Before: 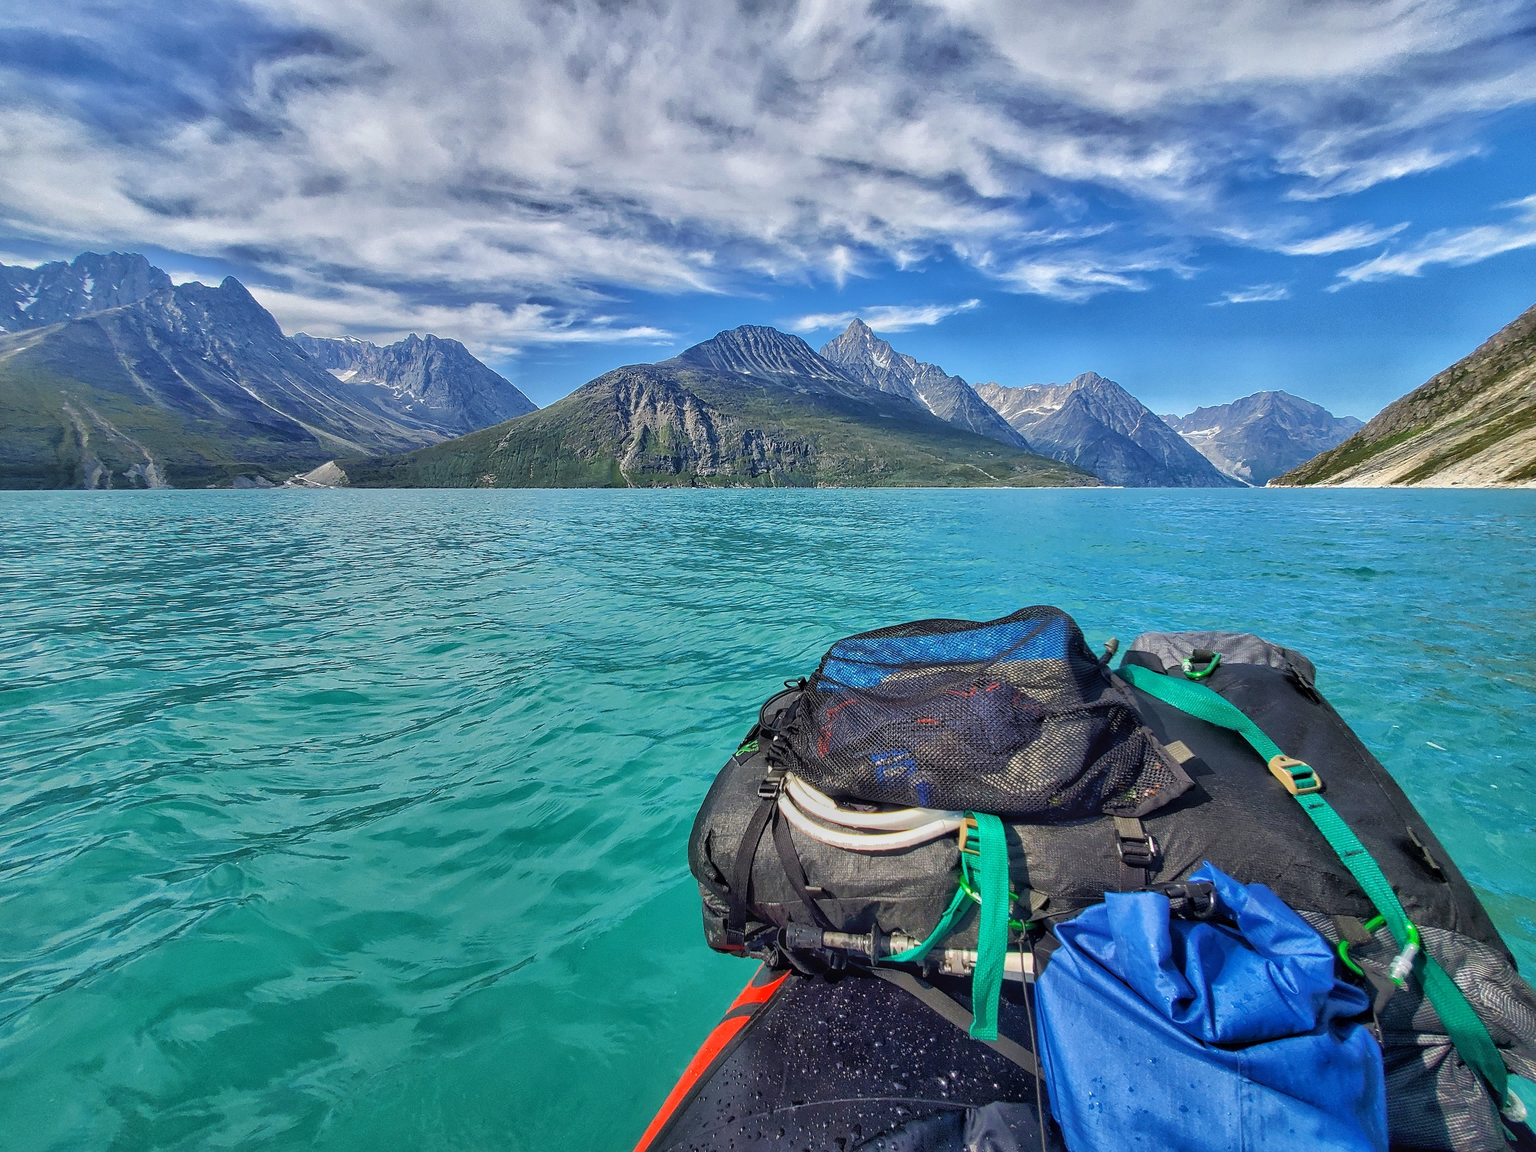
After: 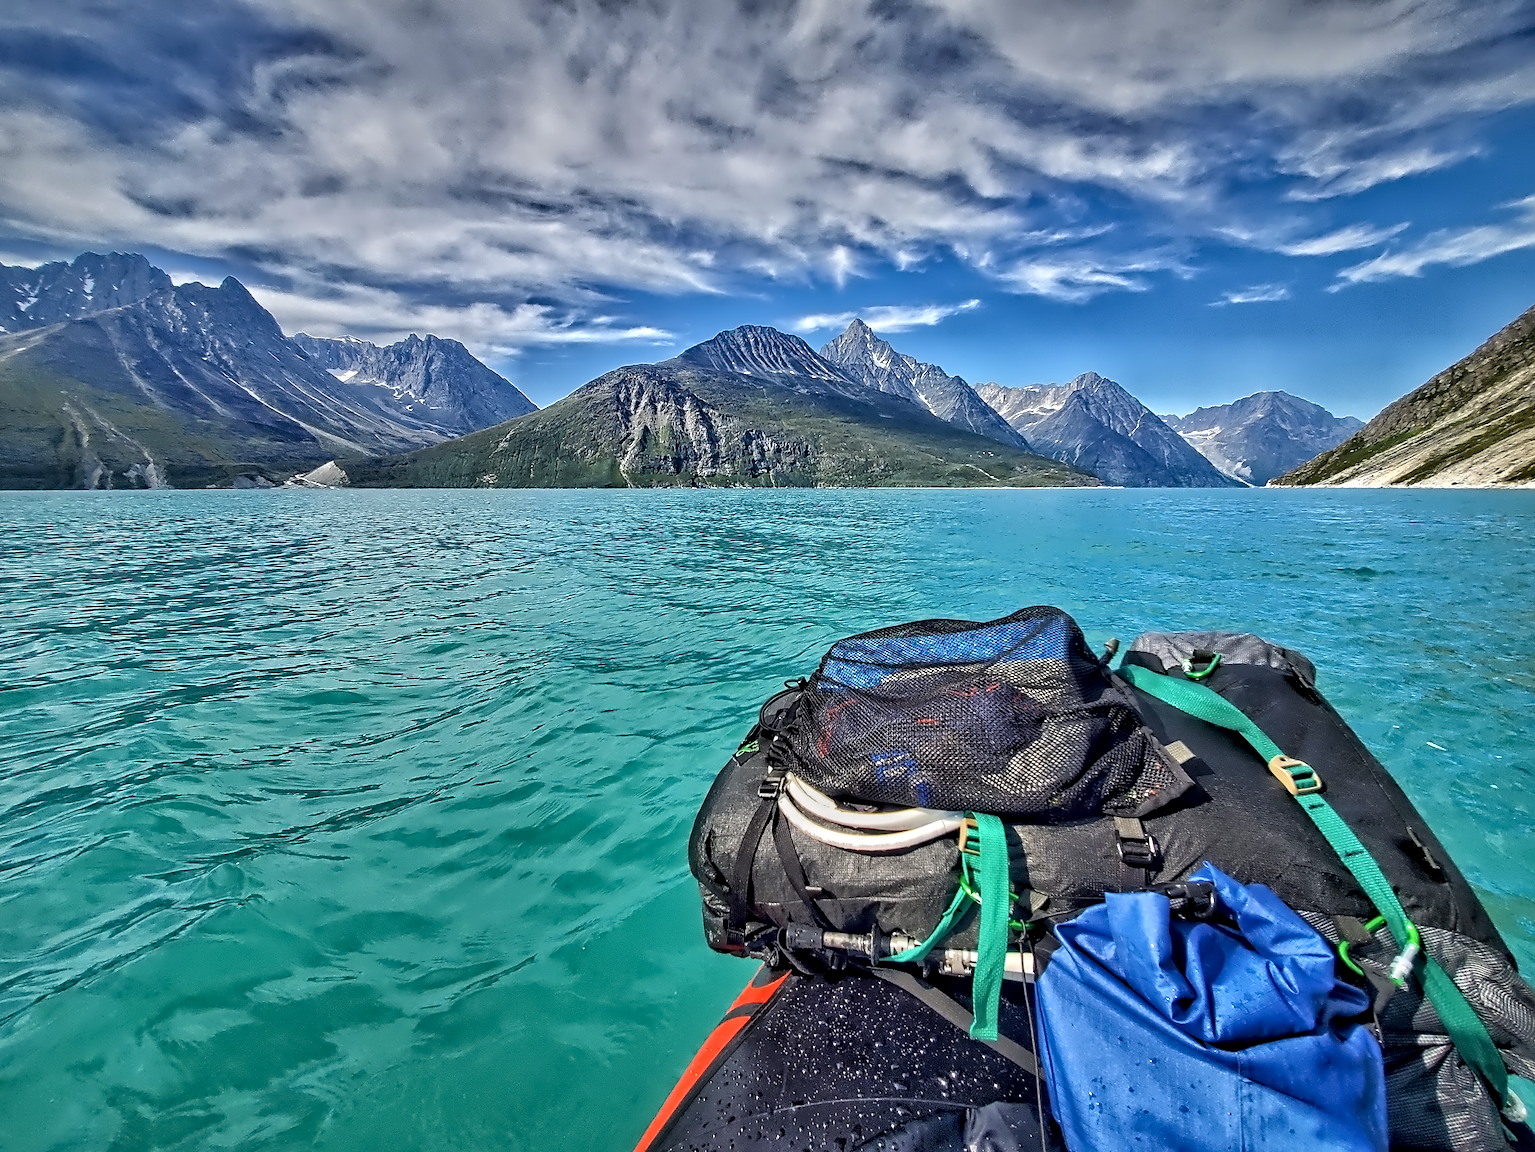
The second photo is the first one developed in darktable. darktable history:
vignetting: fall-off start 97.52%, fall-off radius 100%, brightness -0.574, saturation 0, center (-0.027, 0.404), width/height ratio 1.368, unbound false
contrast equalizer: octaves 7, y [[0.5, 0.542, 0.583, 0.625, 0.667, 0.708], [0.5 ×6], [0.5 ×6], [0, 0.033, 0.067, 0.1, 0.133, 0.167], [0, 0.05, 0.1, 0.15, 0.2, 0.25]]
